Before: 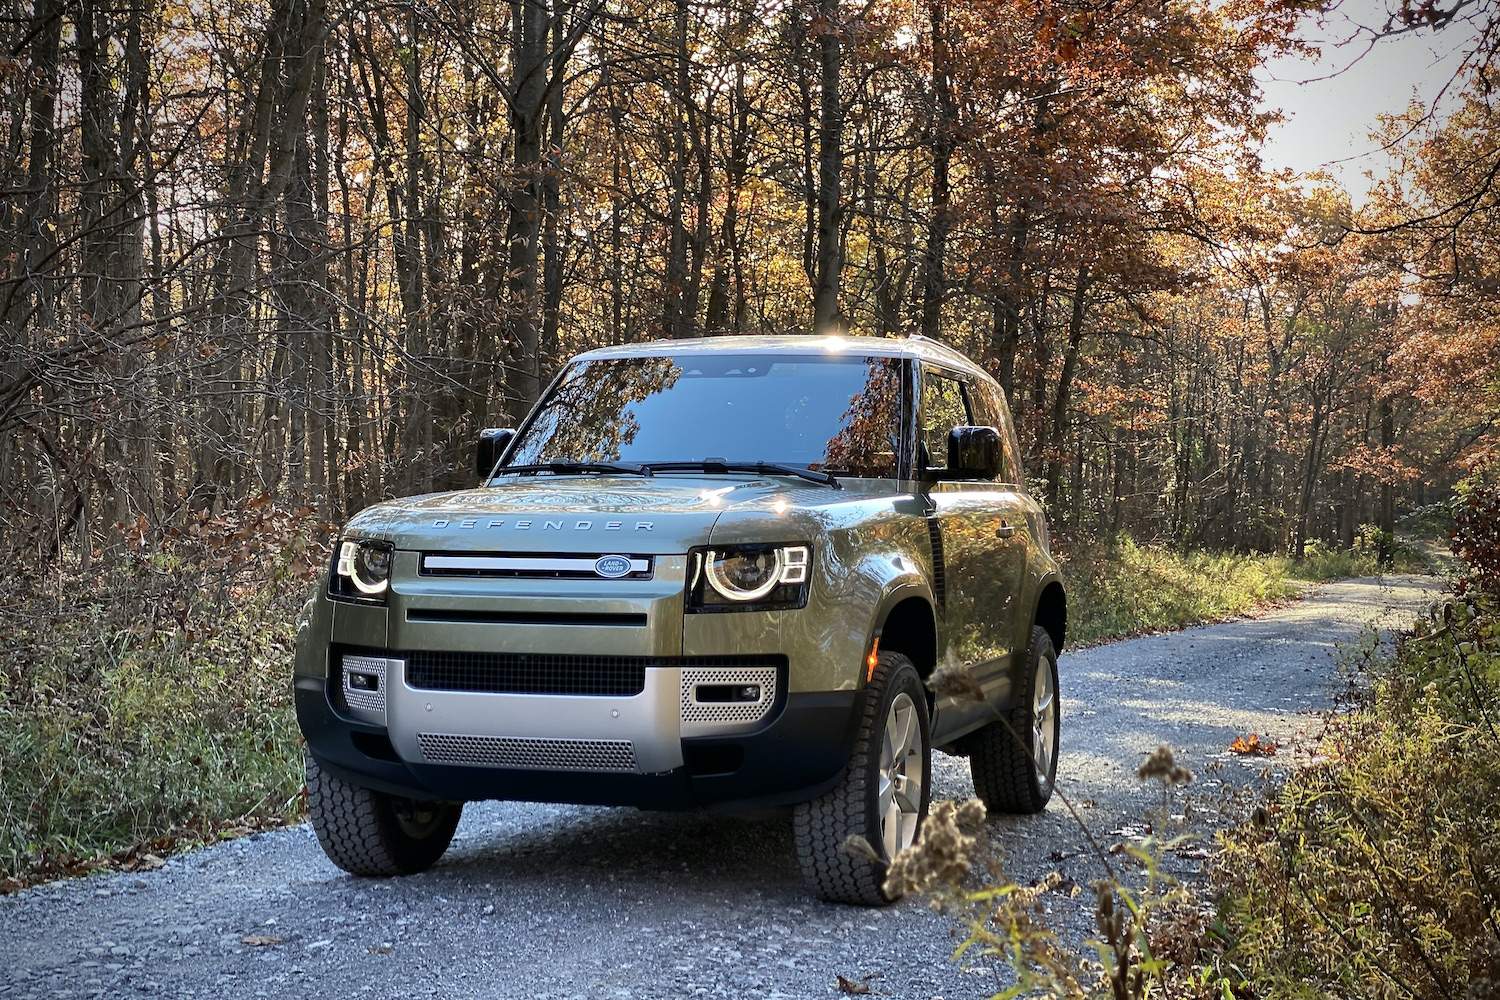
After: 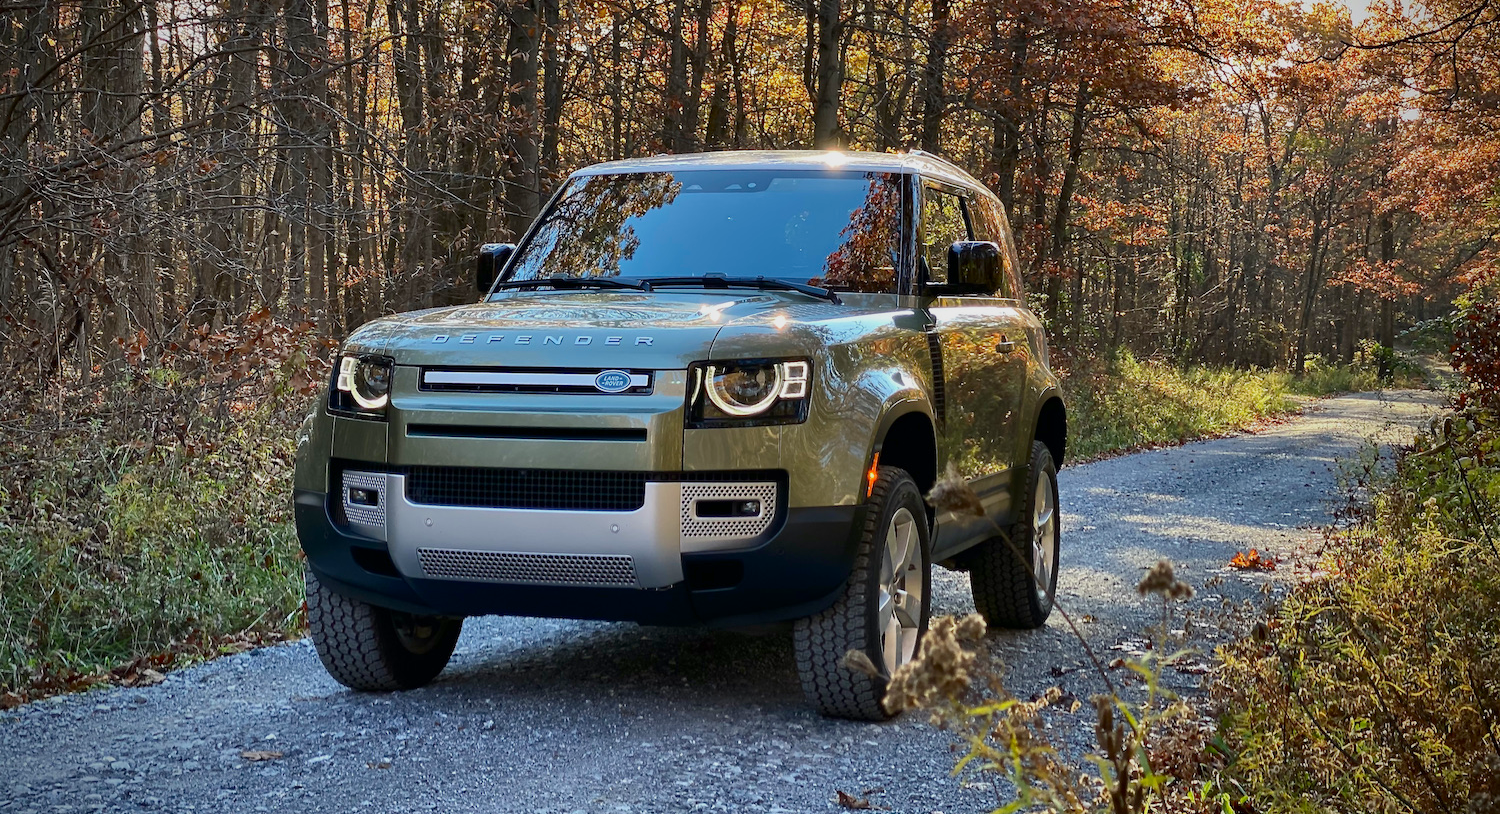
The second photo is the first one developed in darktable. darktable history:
tone equalizer: -8 EV 0.25 EV, -7 EV 0.417 EV, -6 EV 0.417 EV, -5 EV 0.25 EV, -3 EV -0.25 EV, -2 EV -0.417 EV, -1 EV -0.417 EV, +0 EV -0.25 EV, edges refinement/feathering 500, mask exposure compensation -1.57 EV, preserve details guided filter
crop and rotate: top 18.507%
contrast brightness saturation: contrast 0.15, brightness -0.01, saturation 0.1
